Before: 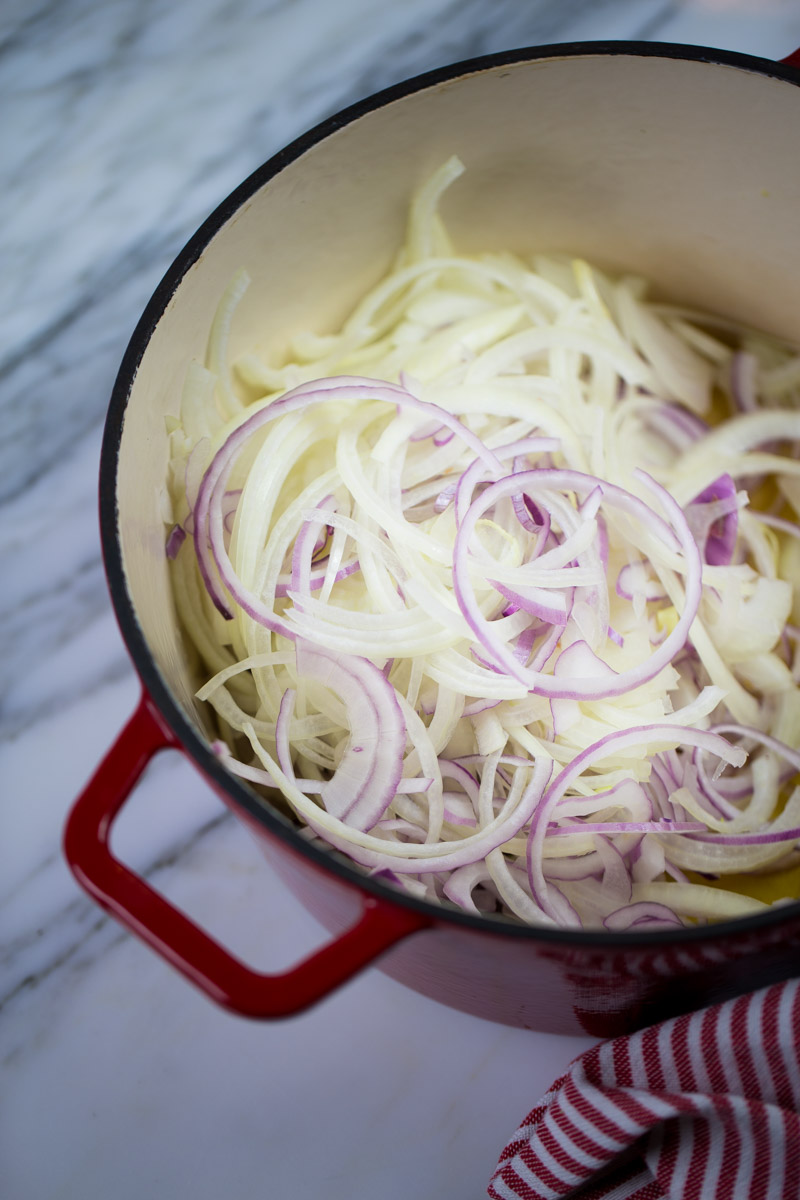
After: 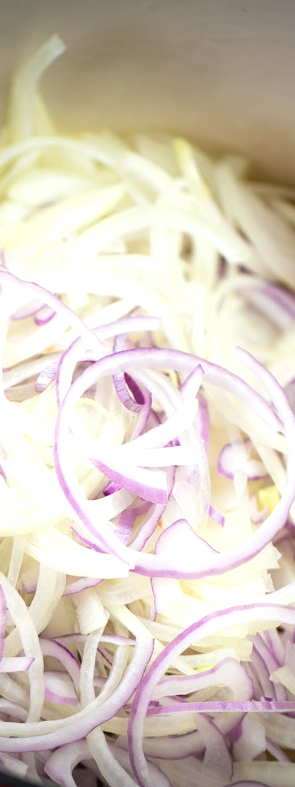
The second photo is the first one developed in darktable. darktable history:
vignetting: on, module defaults
crop and rotate: left 49.936%, top 10.094%, right 13.136%, bottom 24.256%
exposure: black level correction 0, exposure 0.5 EV, compensate highlight preservation false
